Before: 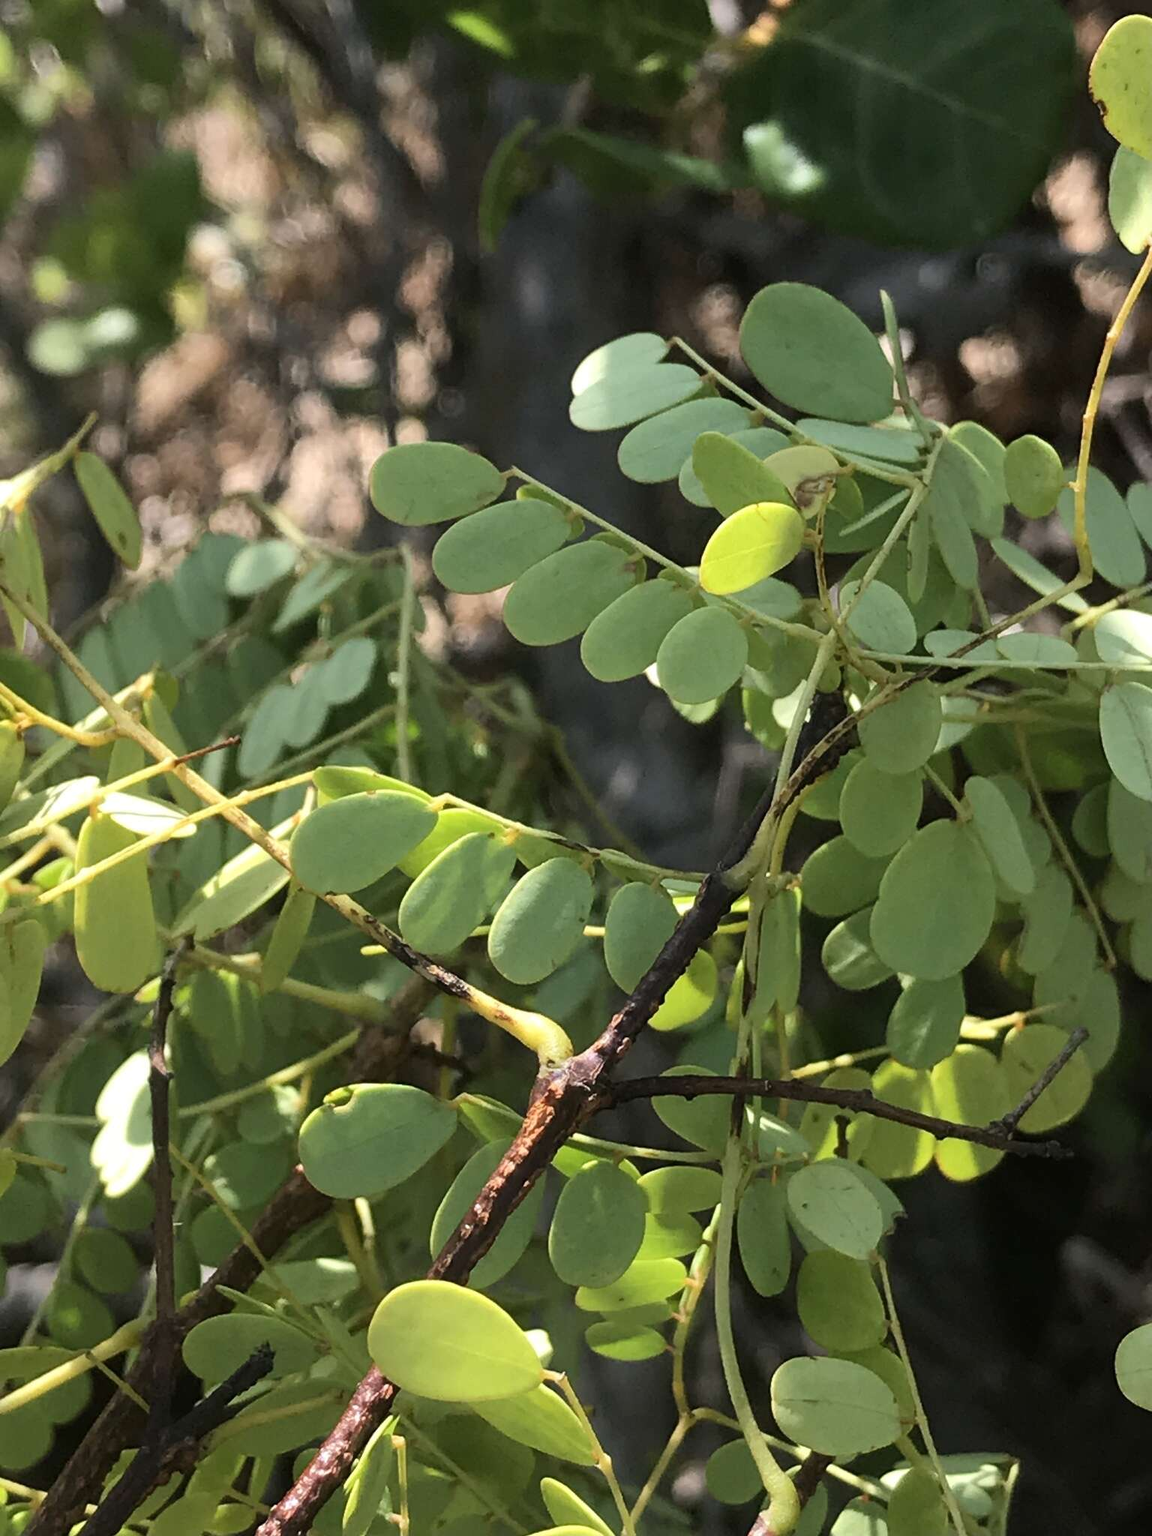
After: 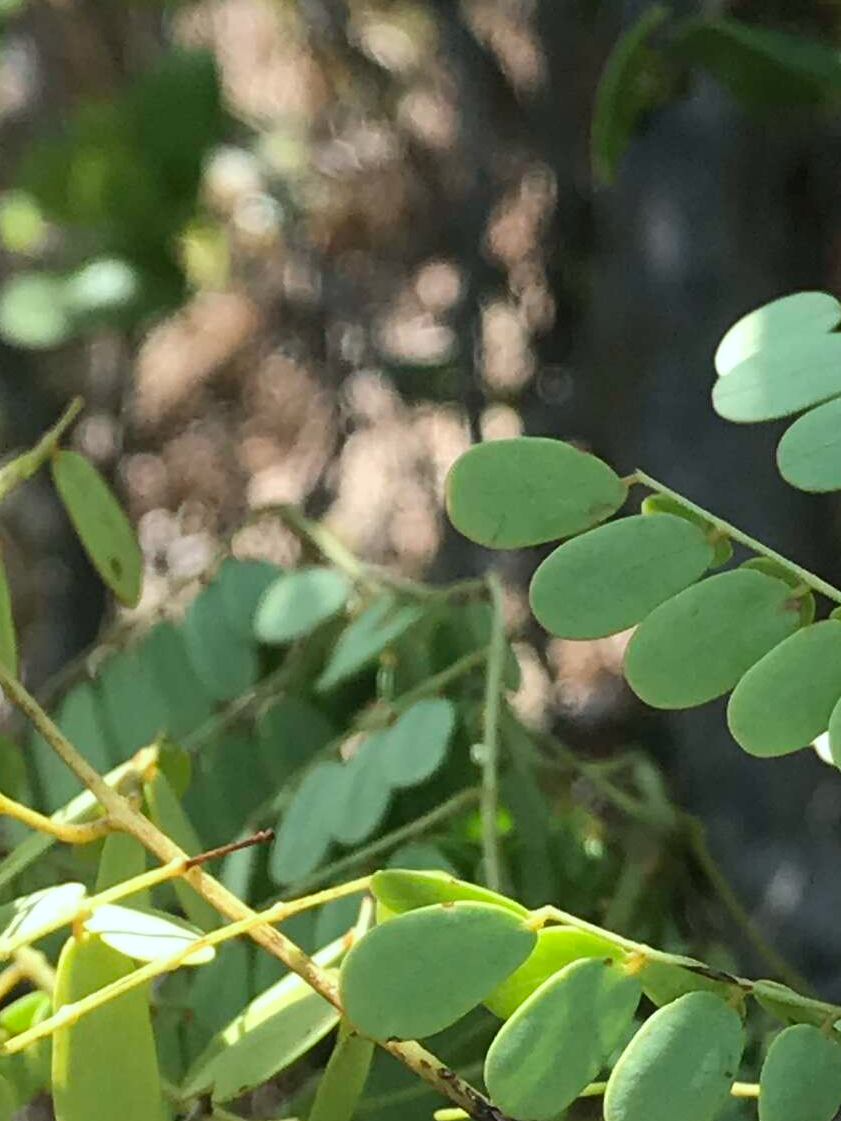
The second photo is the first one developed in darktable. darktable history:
color calibration: illuminant as shot in camera, x 0.359, y 0.361, temperature 4595.84 K
crop and rotate: left 3.064%, top 7.436%, right 42.119%, bottom 37.822%
